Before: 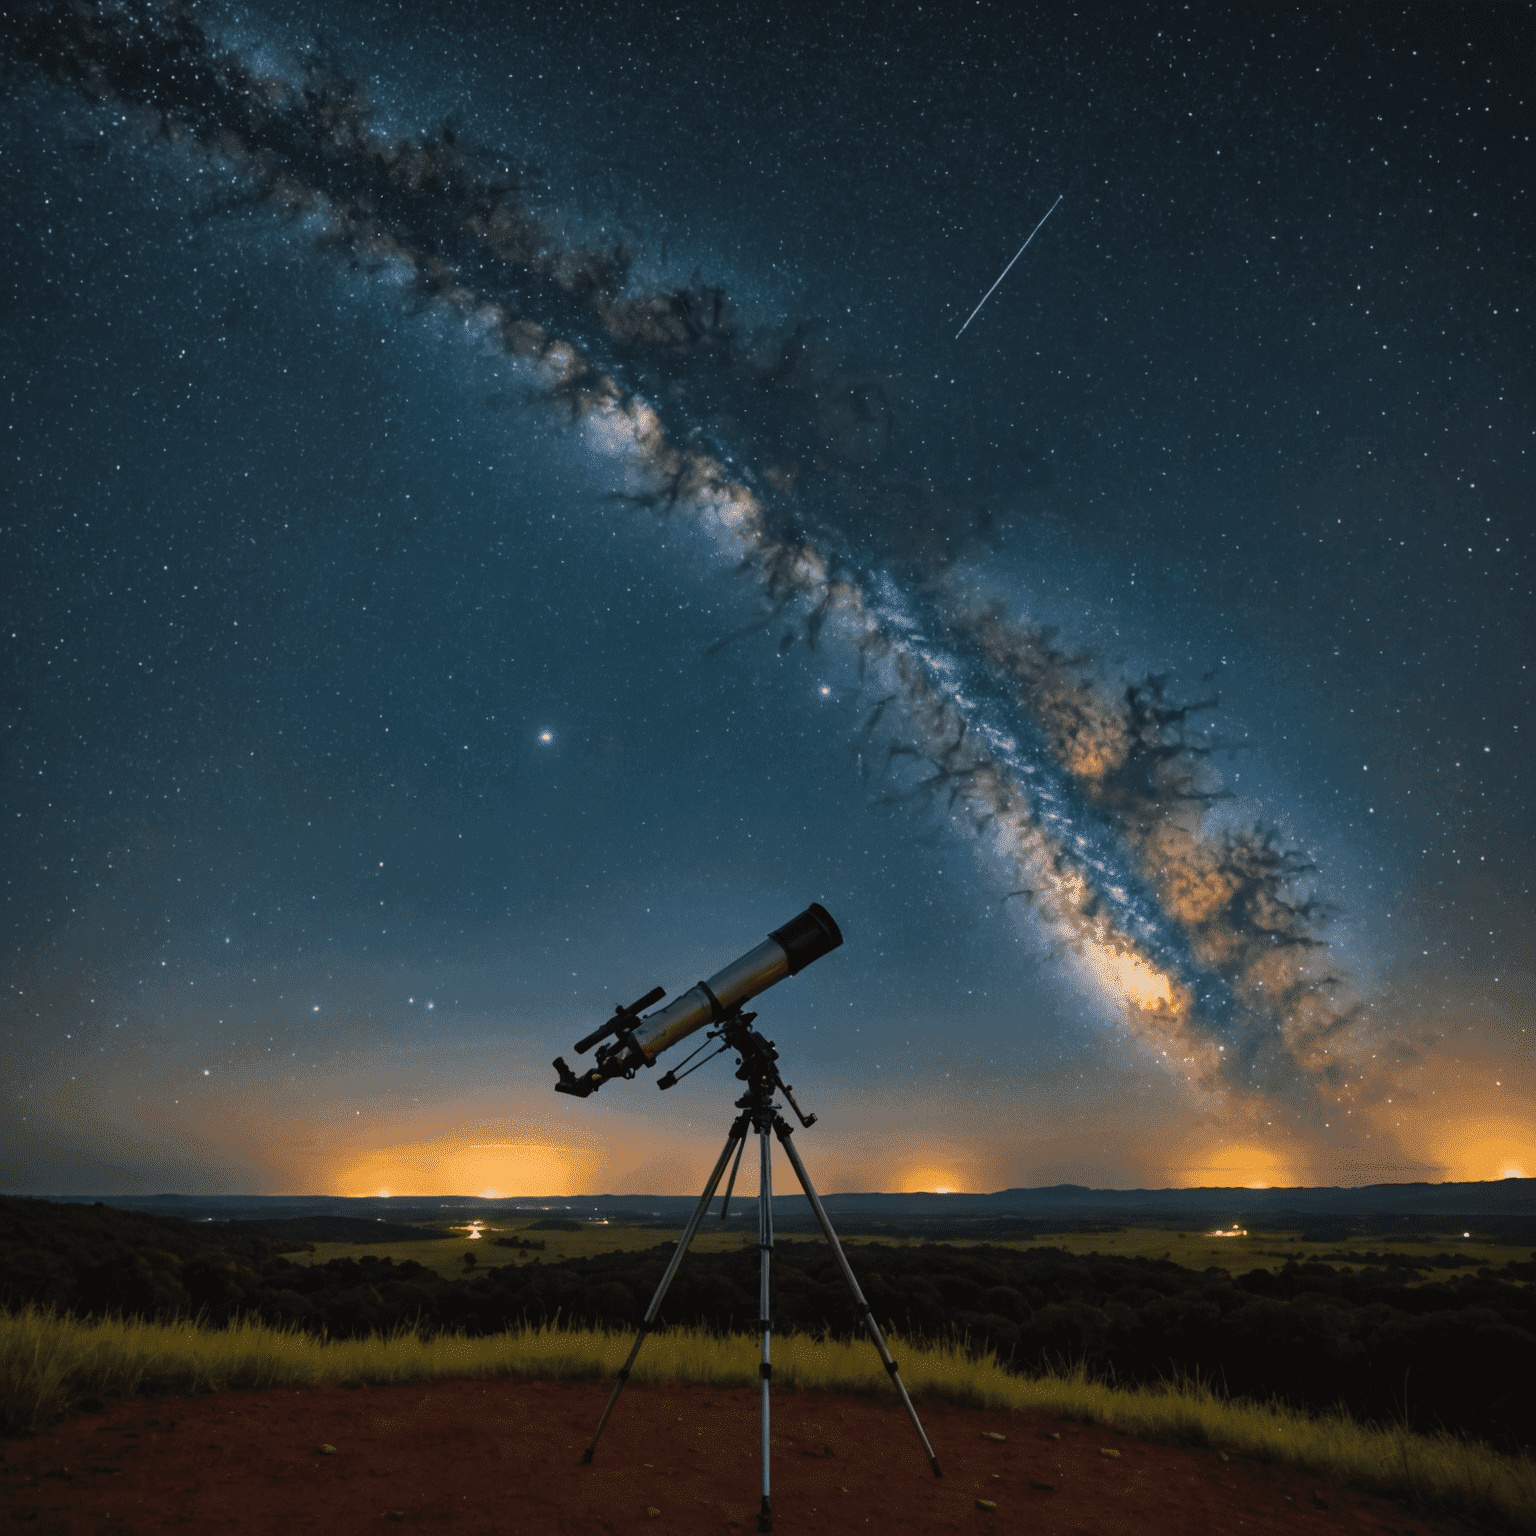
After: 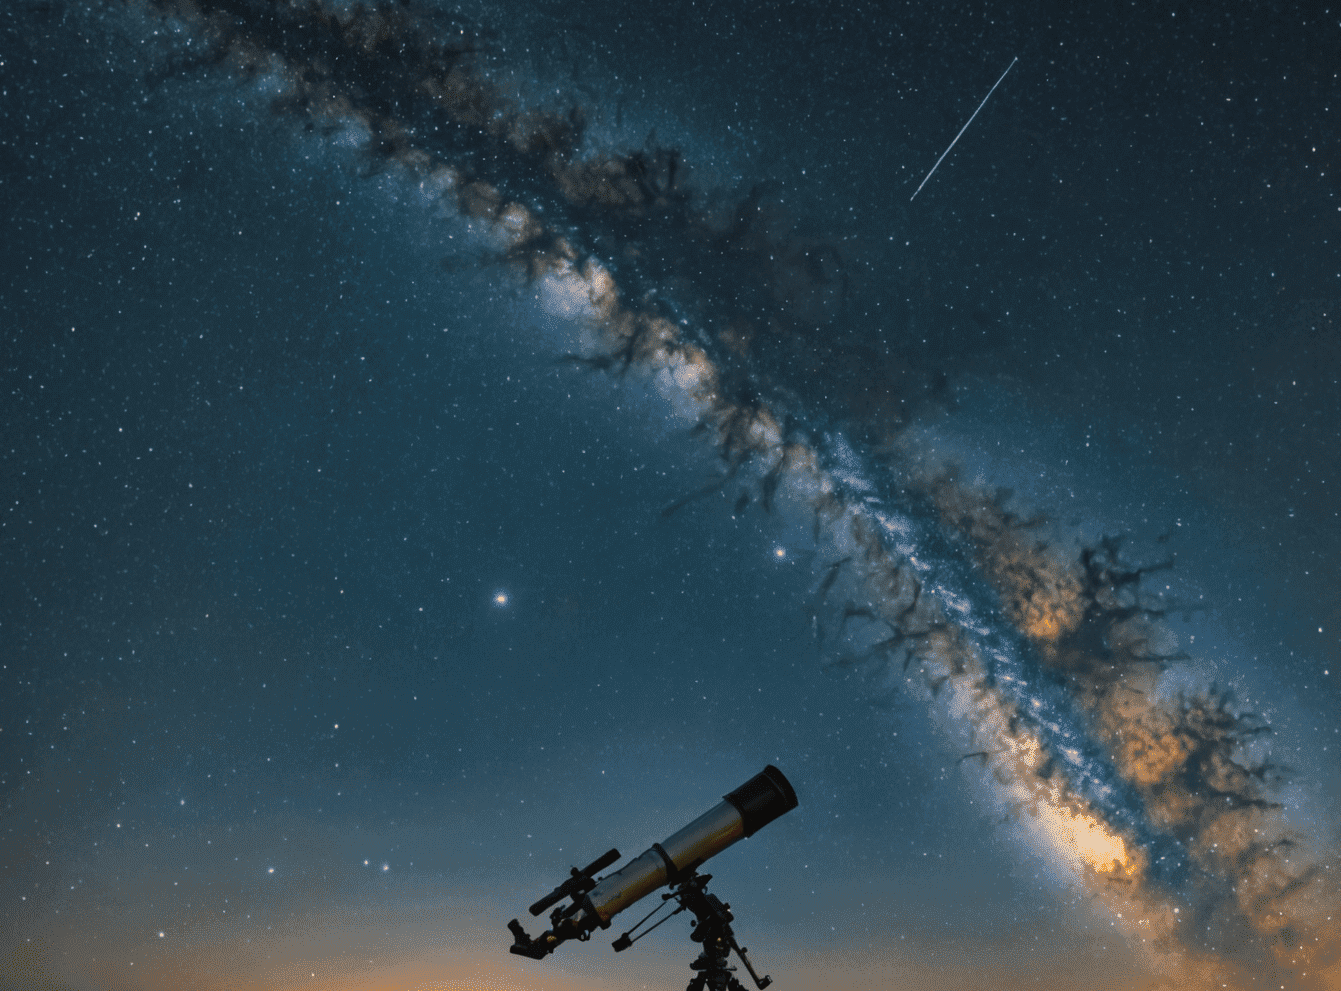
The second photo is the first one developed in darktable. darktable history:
crop: left 2.993%, top 9.008%, right 9.661%, bottom 26.473%
